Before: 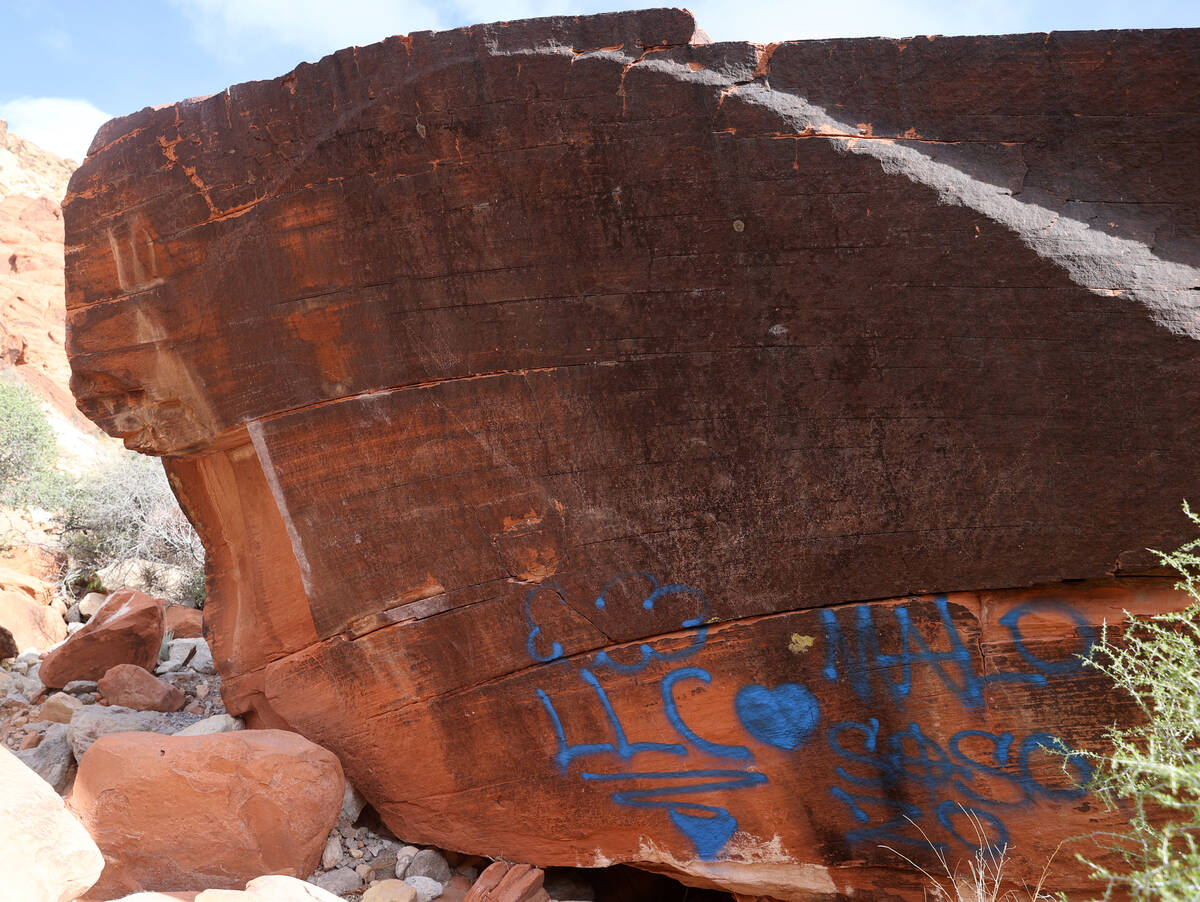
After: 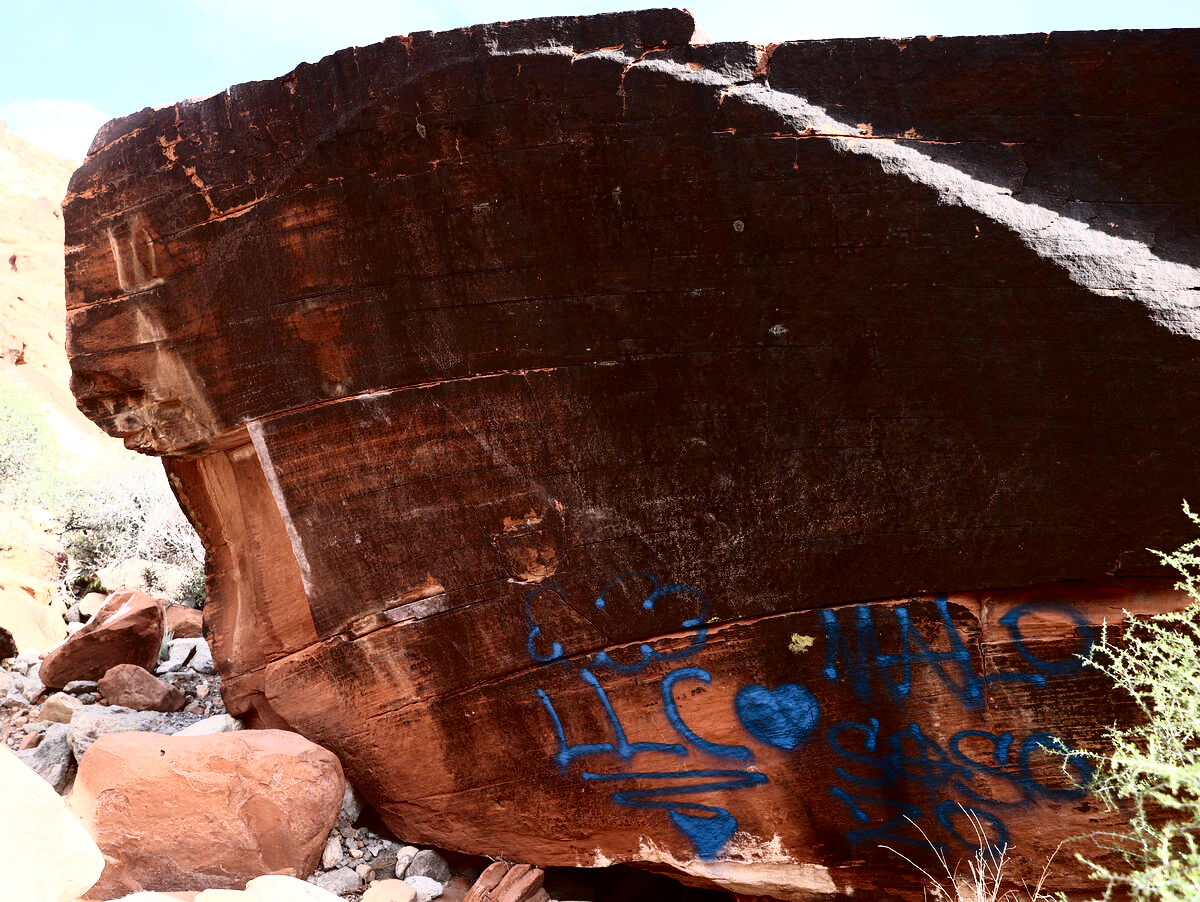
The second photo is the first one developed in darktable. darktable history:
tone curve: curves: ch0 [(0, 0) (0.003, 0.002) (0.011, 0.005) (0.025, 0.011) (0.044, 0.017) (0.069, 0.021) (0.1, 0.027) (0.136, 0.035) (0.177, 0.05) (0.224, 0.076) (0.277, 0.126) (0.335, 0.212) (0.399, 0.333) (0.468, 0.473) (0.543, 0.627) (0.623, 0.784) (0.709, 0.9) (0.801, 0.963) (0.898, 0.988) (1, 1)], color space Lab, independent channels, preserve colors none
